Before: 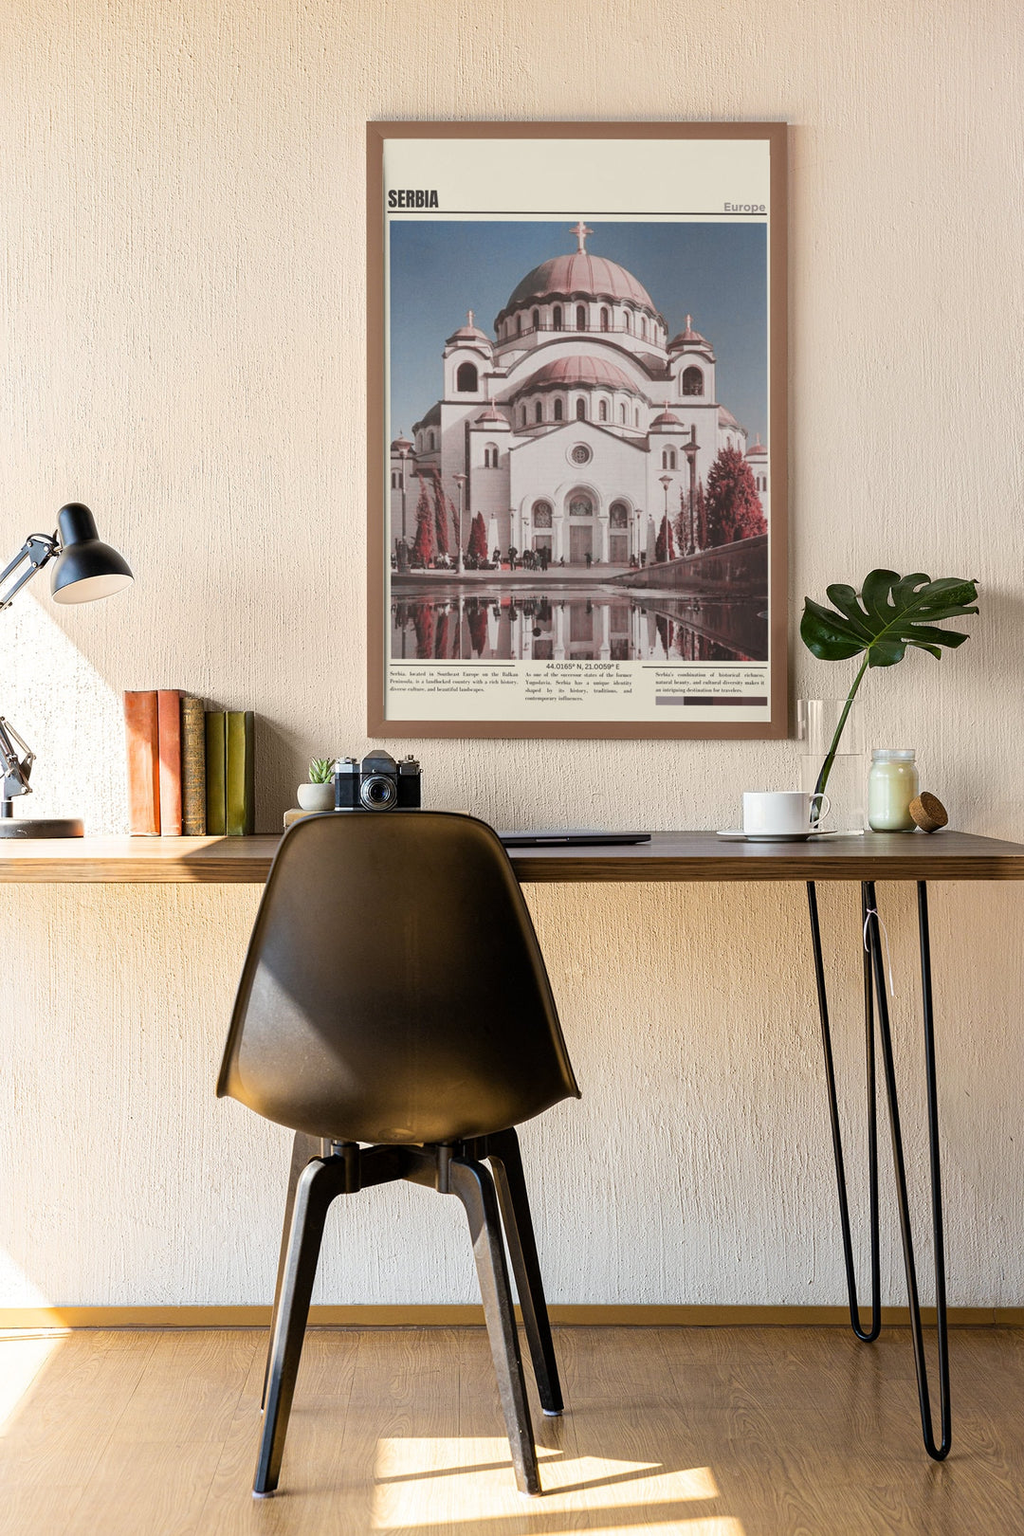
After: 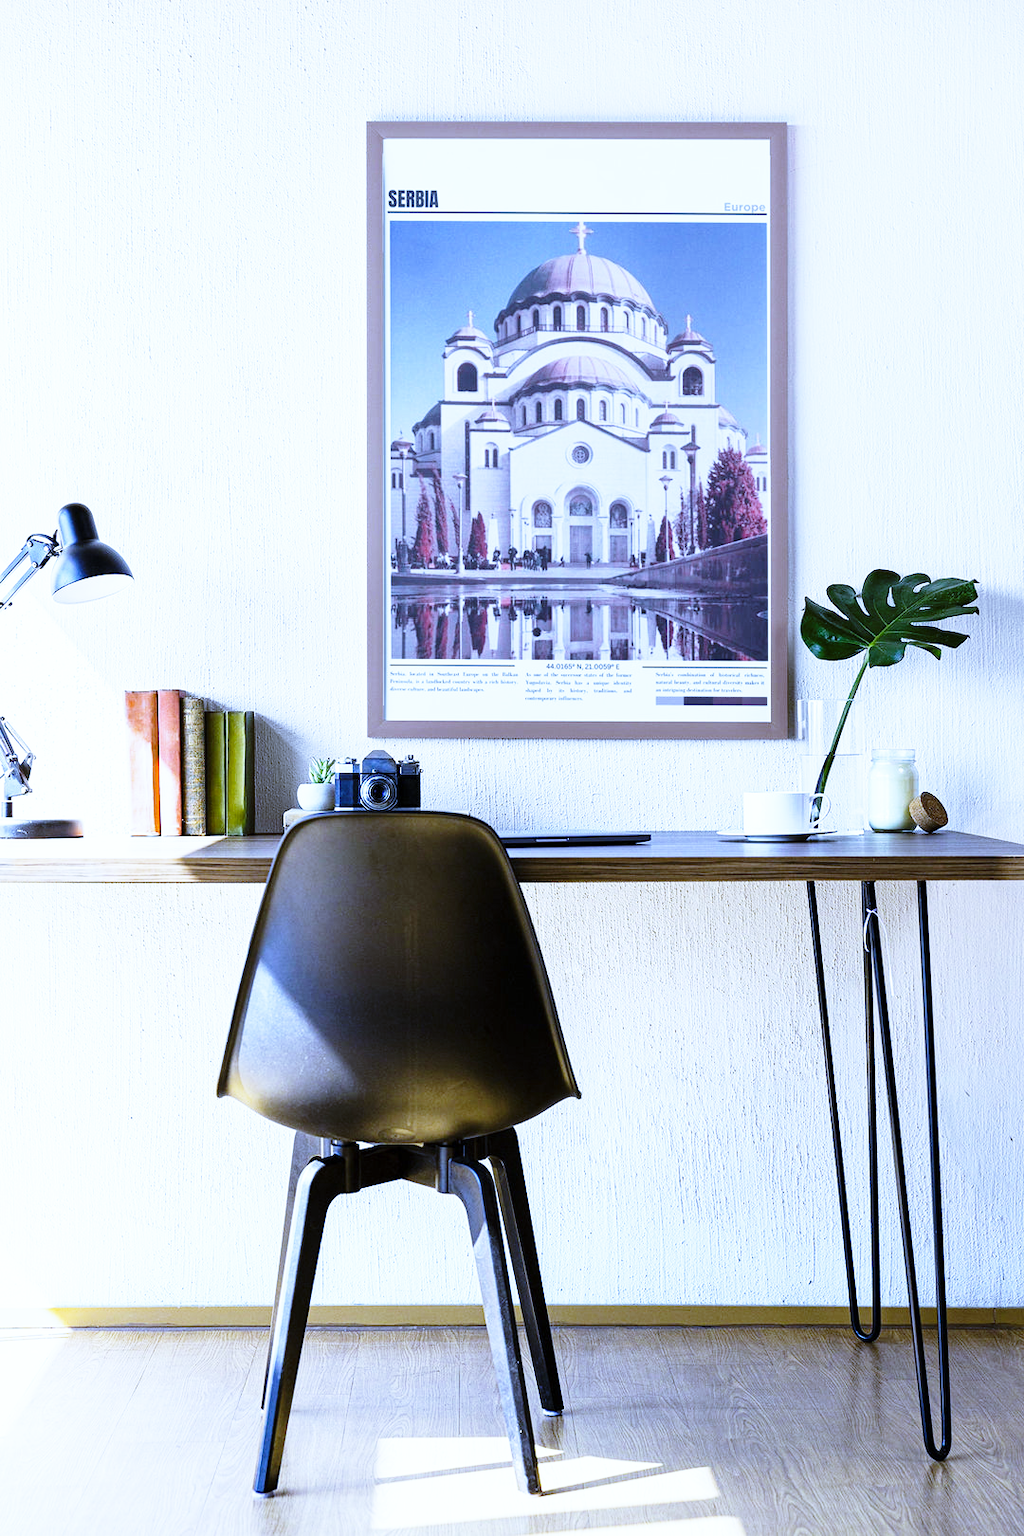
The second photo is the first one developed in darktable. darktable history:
white balance: red 0.766, blue 1.537
base curve: curves: ch0 [(0, 0) (0.026, 0.03) (0.109, 0.232) (0.351, 0.748) (0.669, 0.968) (1, 1)], preserve colors none
